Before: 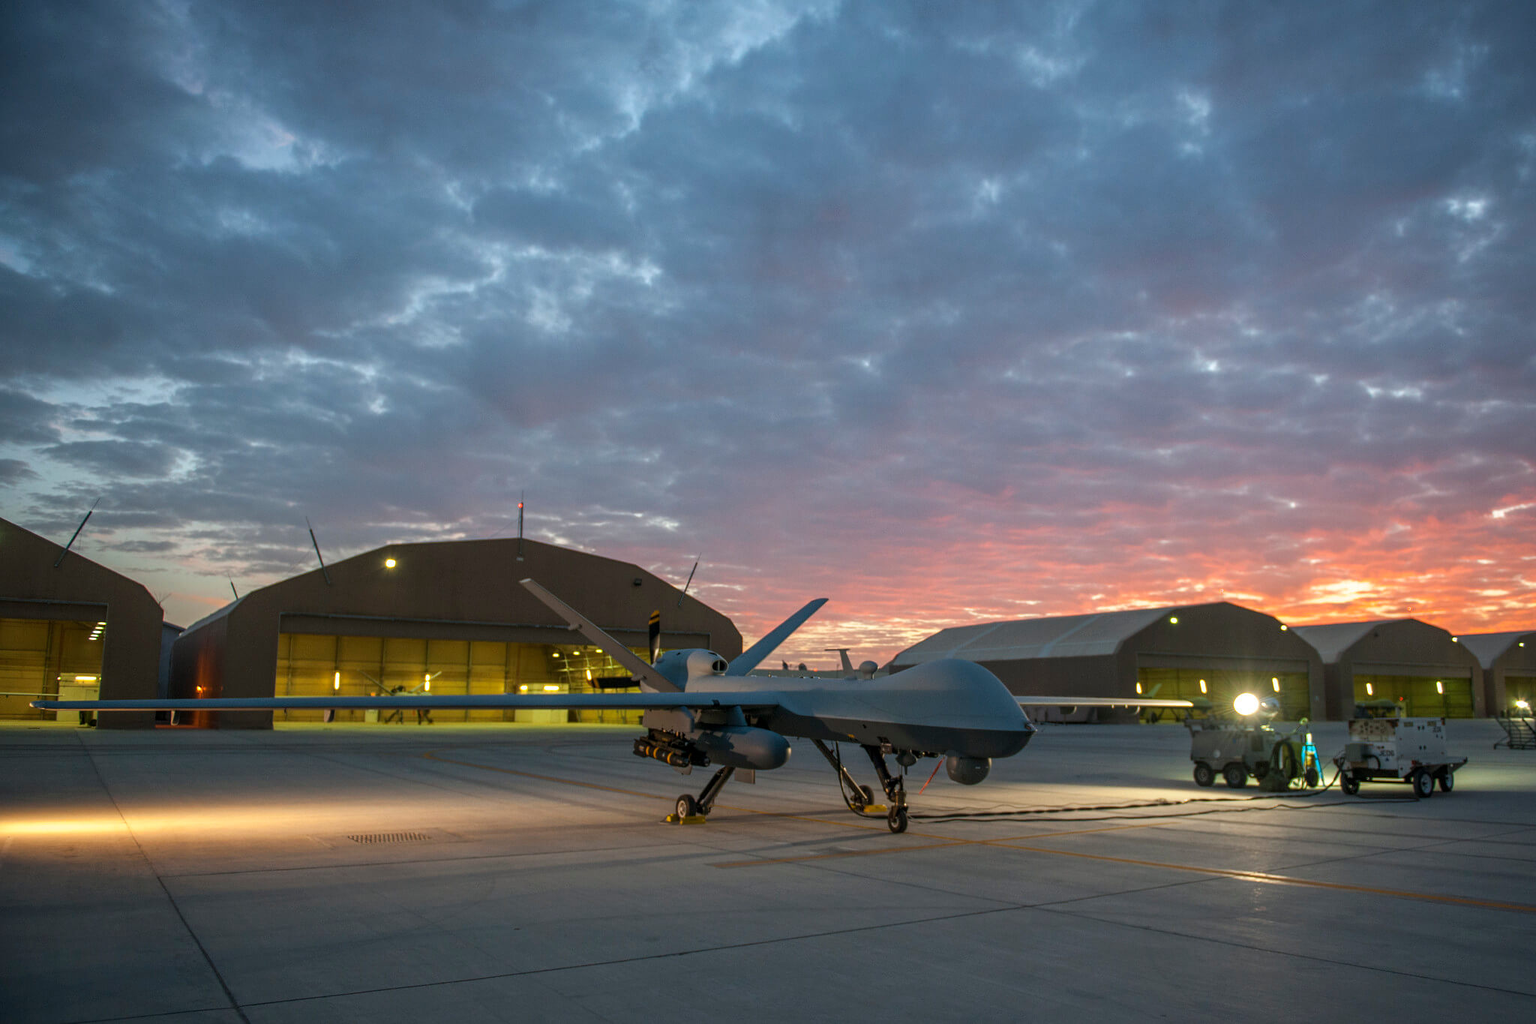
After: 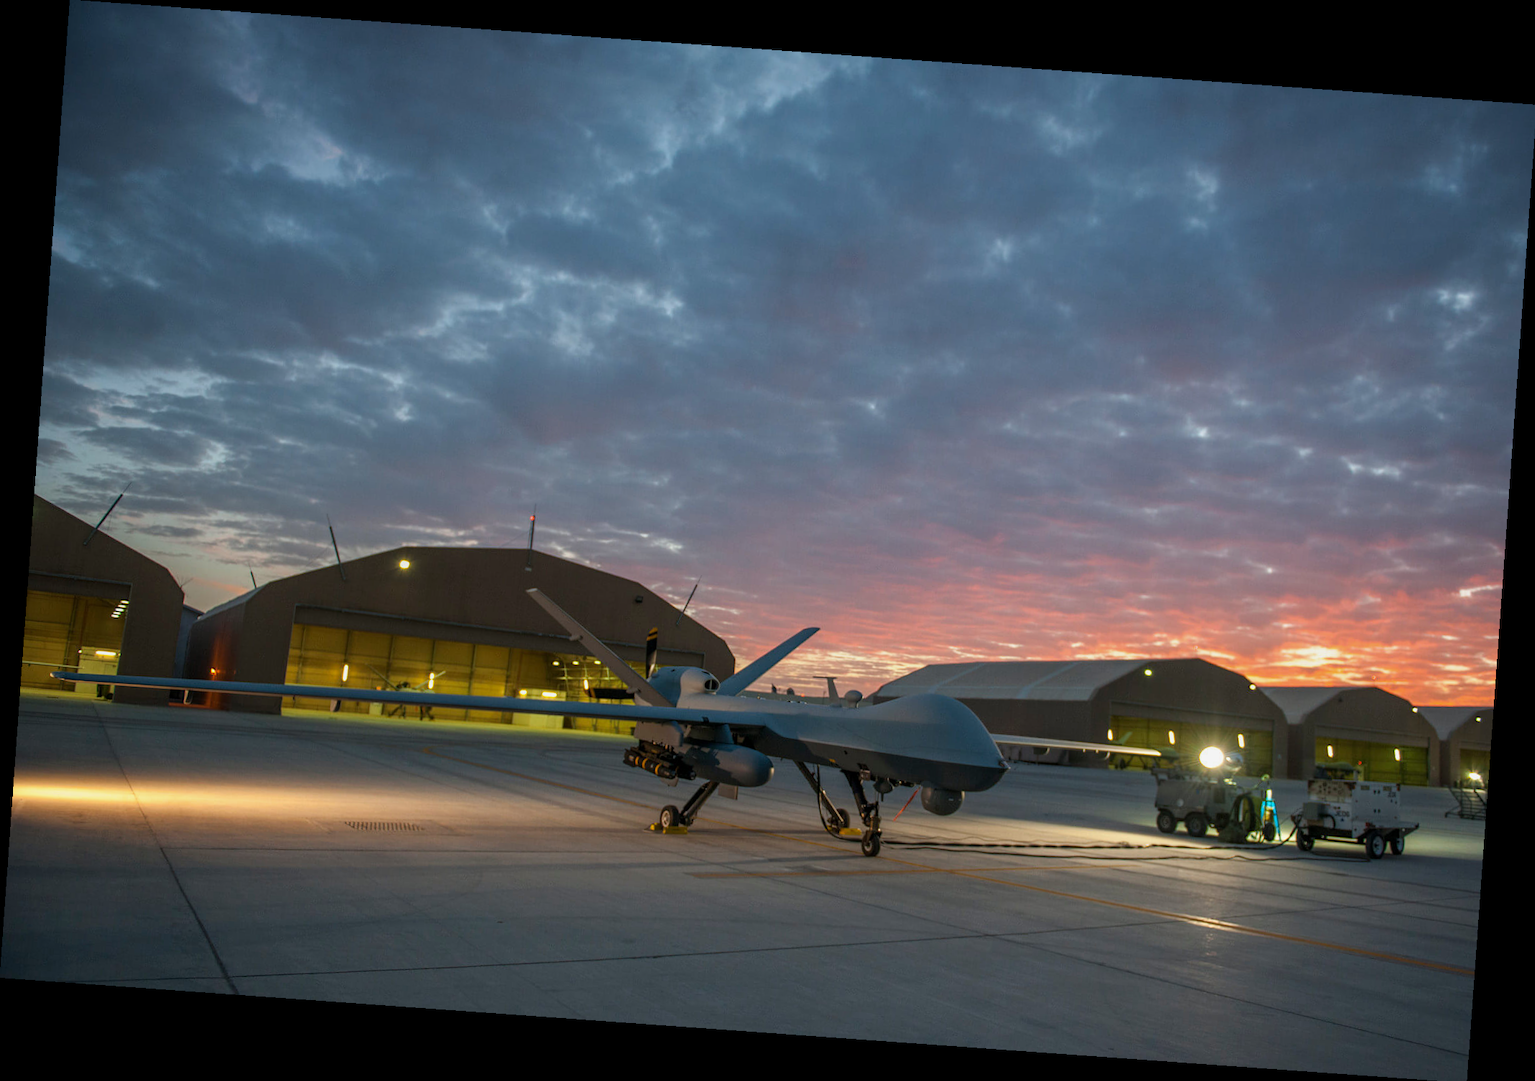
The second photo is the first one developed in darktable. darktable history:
rotate and perspective: rotation 4.1°, automatic cropping off
graduated density: on, module defaults
